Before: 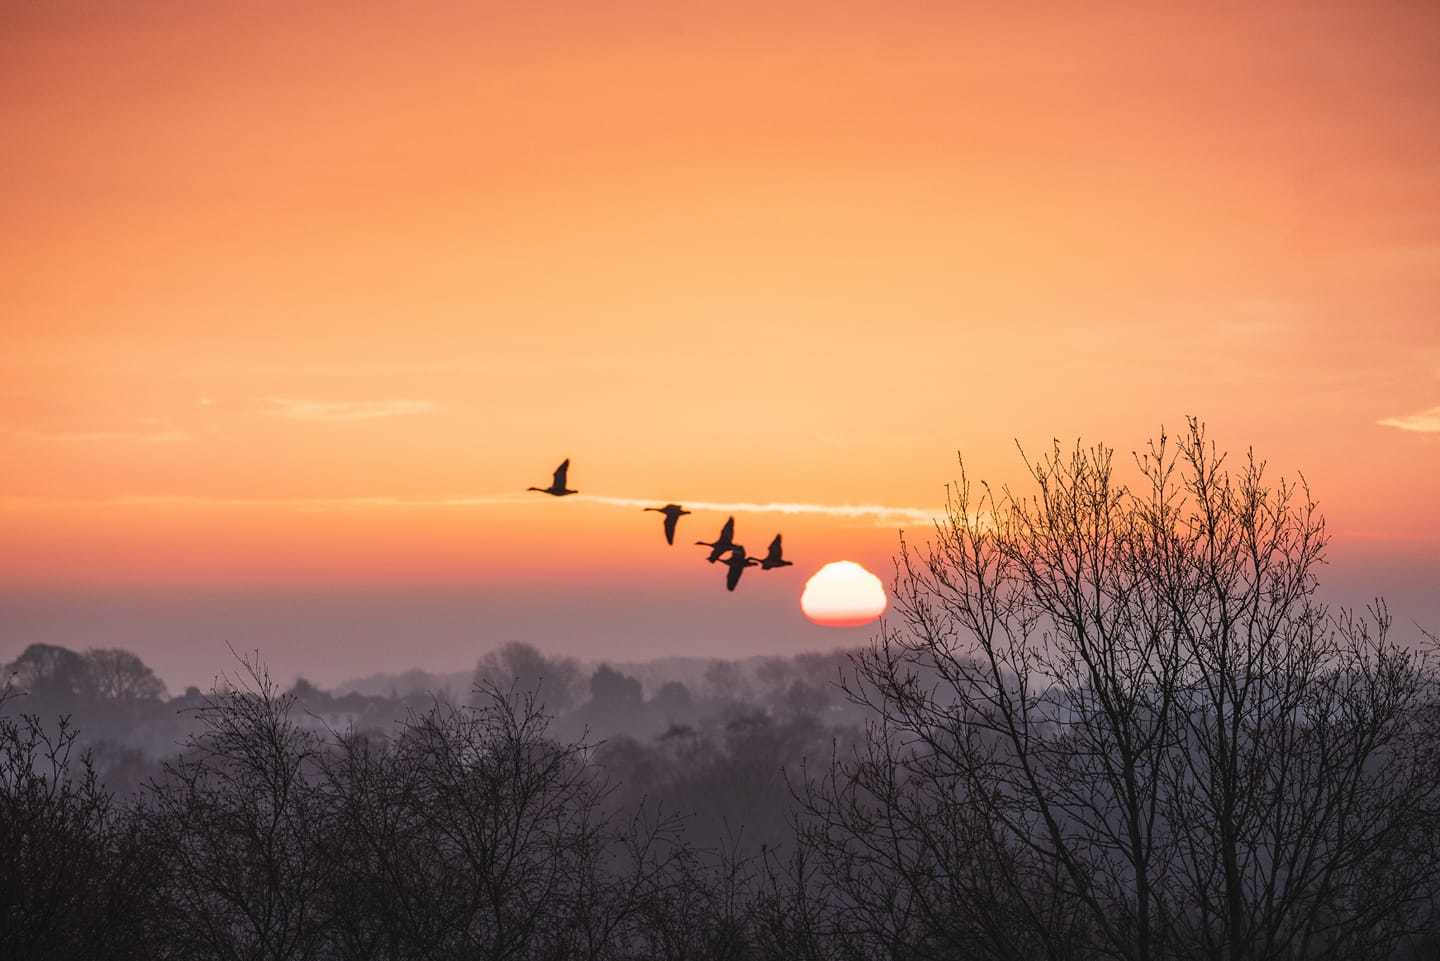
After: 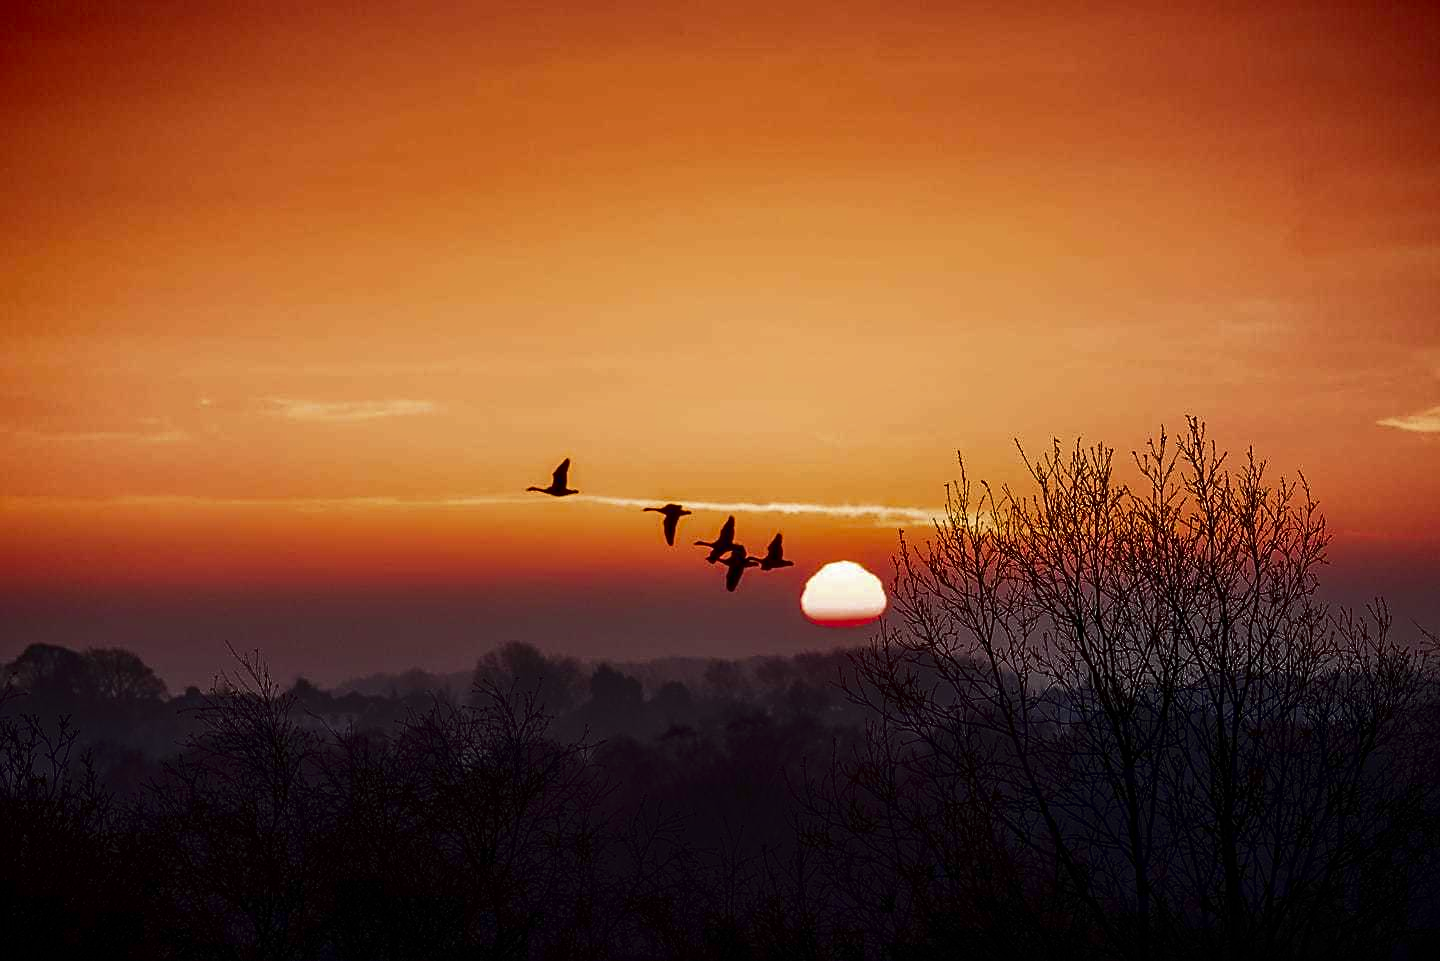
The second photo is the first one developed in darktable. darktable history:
sharpen: on, module defaults
contrast brightness saturation: contrast 0.09, brightness -0.59, saturation 0.17
shadows and highlights: shadows -24.28, highlights 49.77, soften with gaussian
